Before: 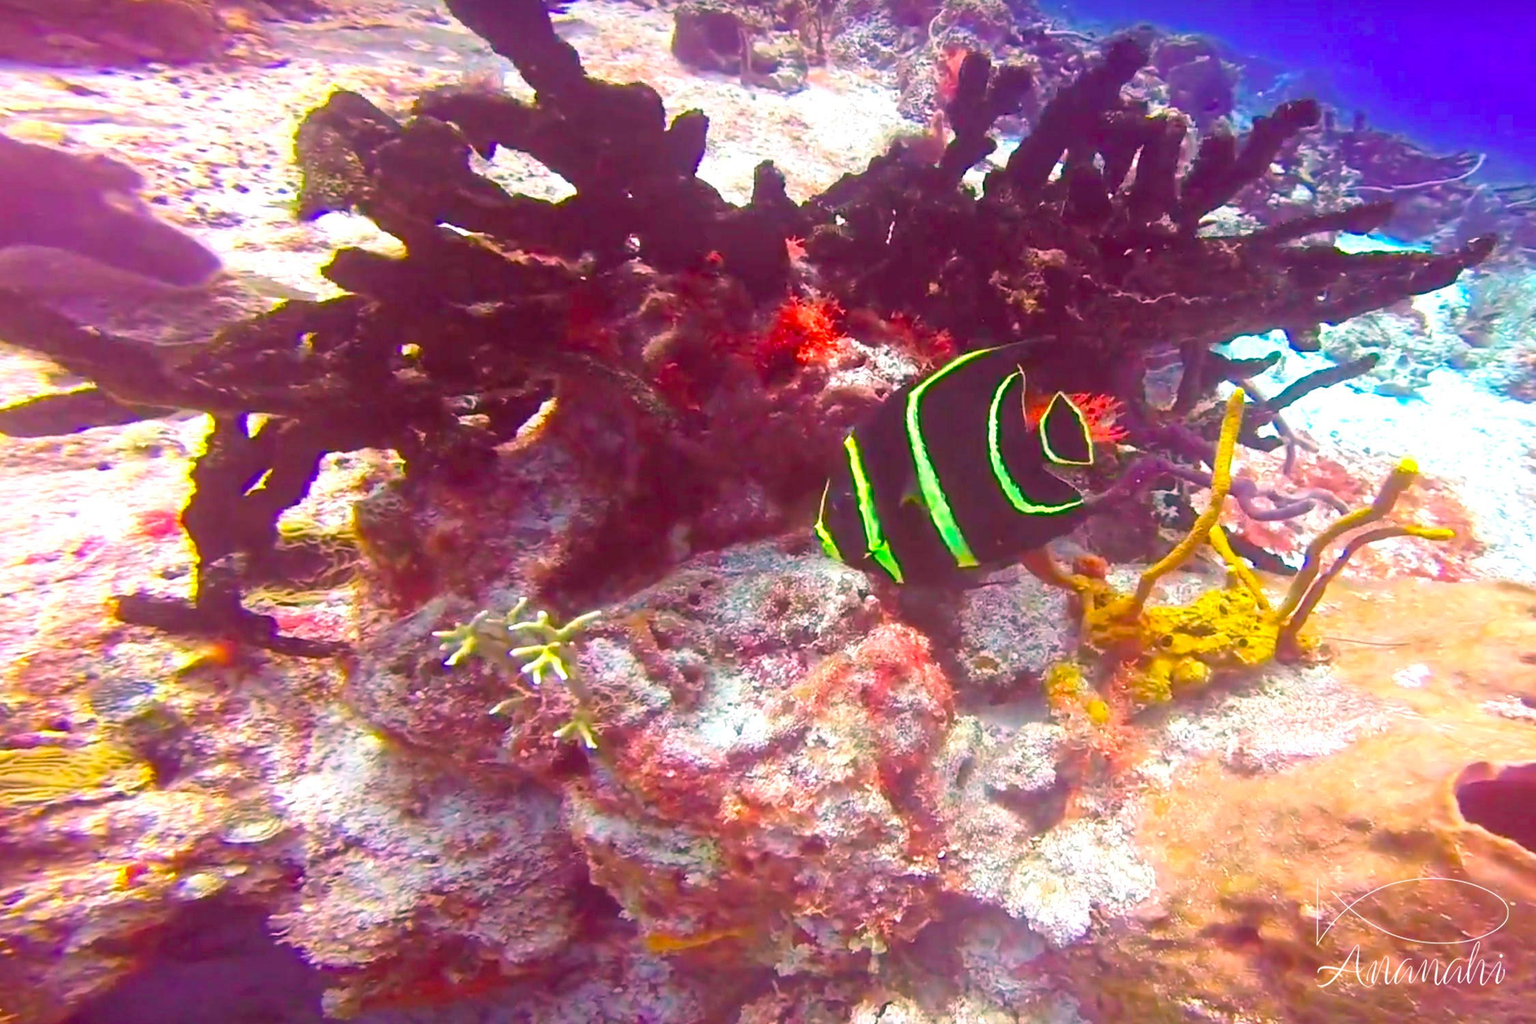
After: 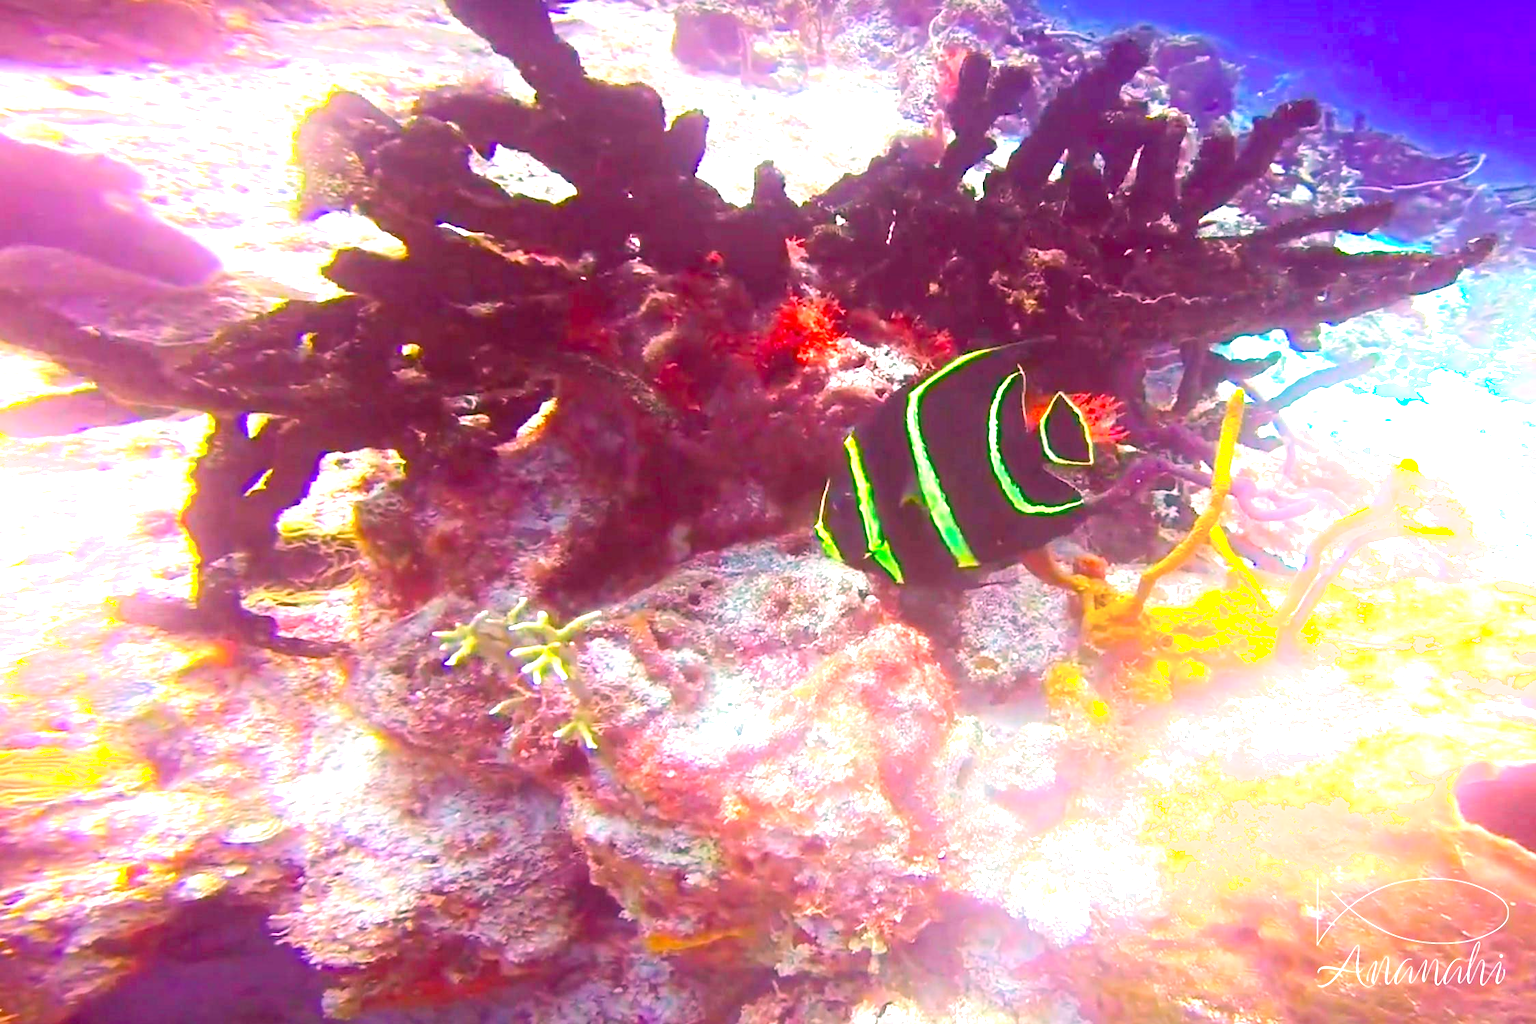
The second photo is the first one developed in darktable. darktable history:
exposure: black level correction 0, exposure 0.7 EV, compensate exposure bias true, compensate highlight preservation false
shadows and highlights: shadows -40.15, highlights 62.88, soften with gaussian
